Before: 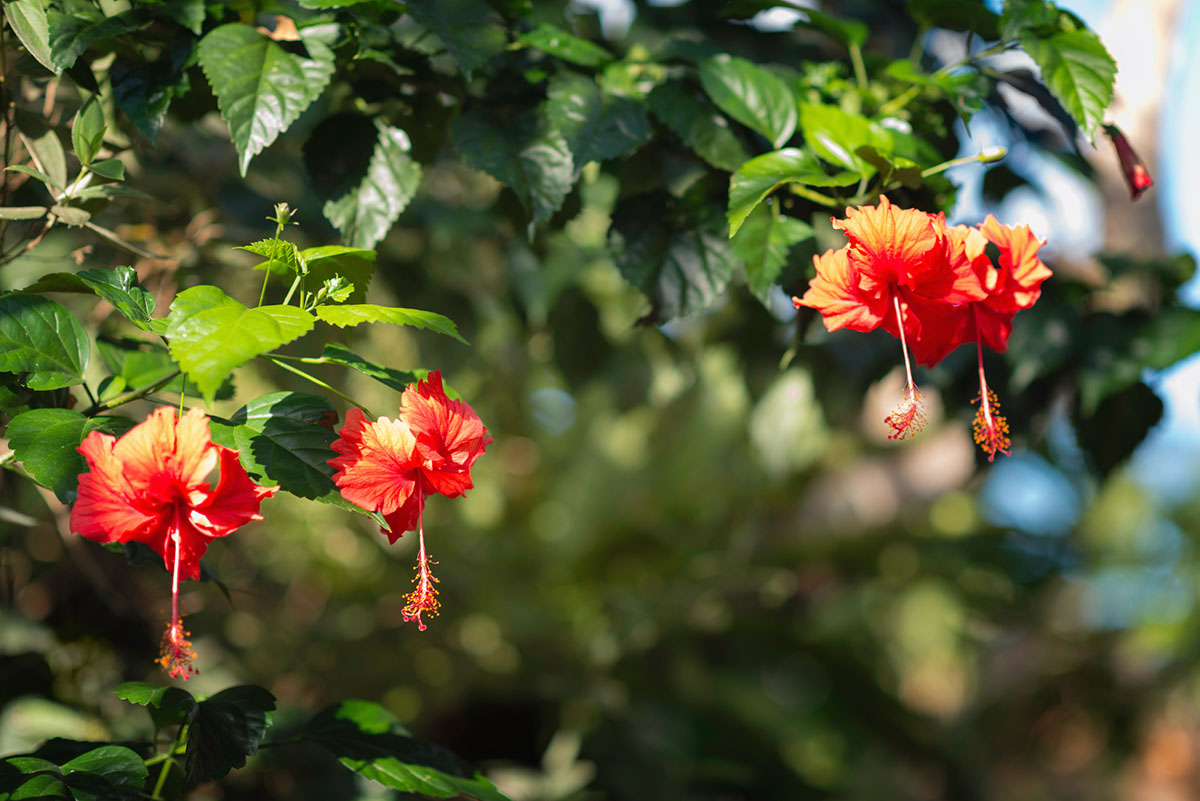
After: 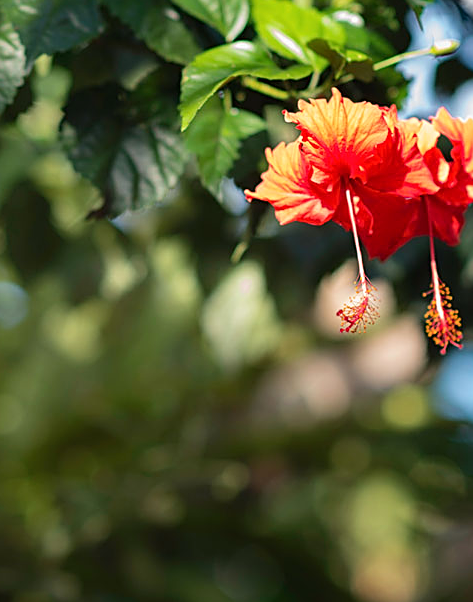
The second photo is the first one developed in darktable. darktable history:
sharpen: on, module defaults
crop: left 45.721%, top 13.393%, right 14.118%, bottom 10.01%
contrast brightness saturation: contrast 0.1, brightness 0.02, saturation 0.02
